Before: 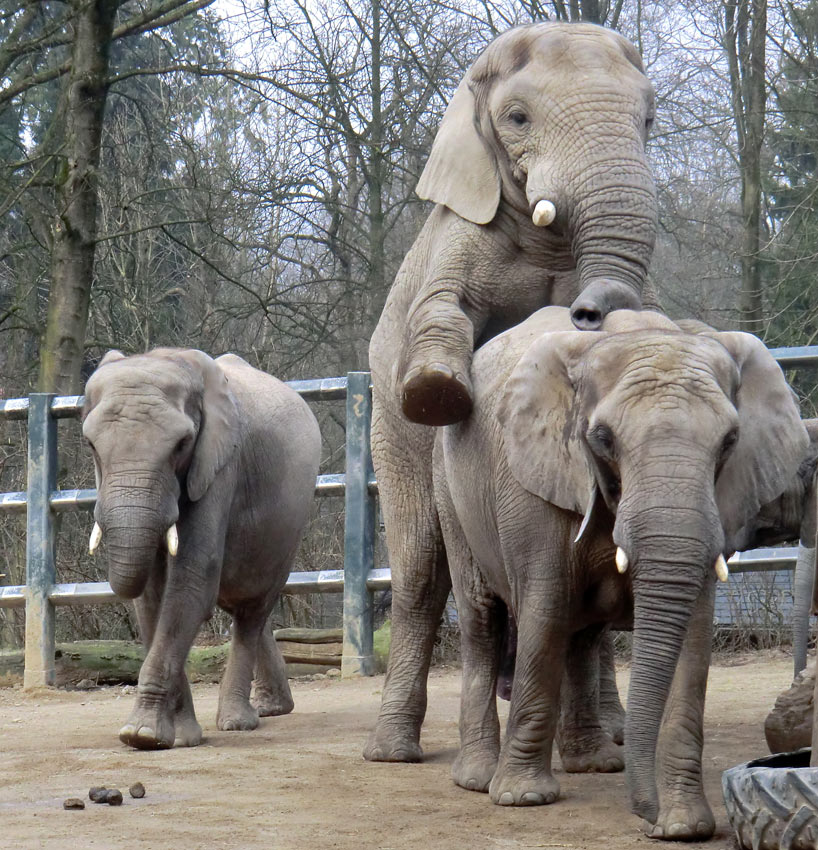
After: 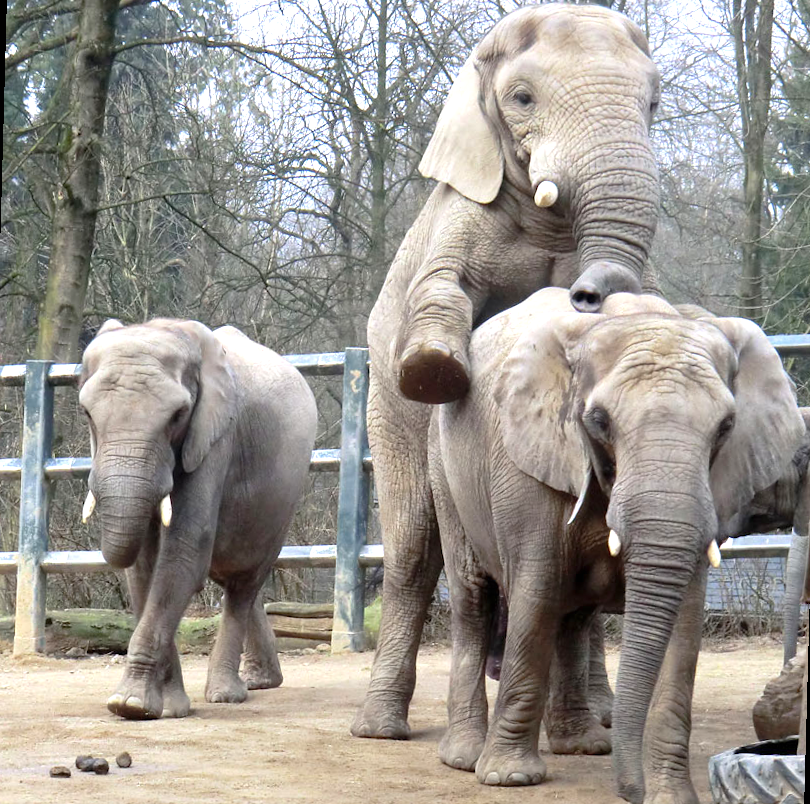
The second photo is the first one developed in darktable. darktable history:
exposure: black level correction 0, exposure 0.7 EV, compensate exposure bias true, compensate highlight preservation false
rotate and perspective: rotation 1.57°, crop left 0.018, crop right 0.982, crop top 0.039, crop bottom 0.961
